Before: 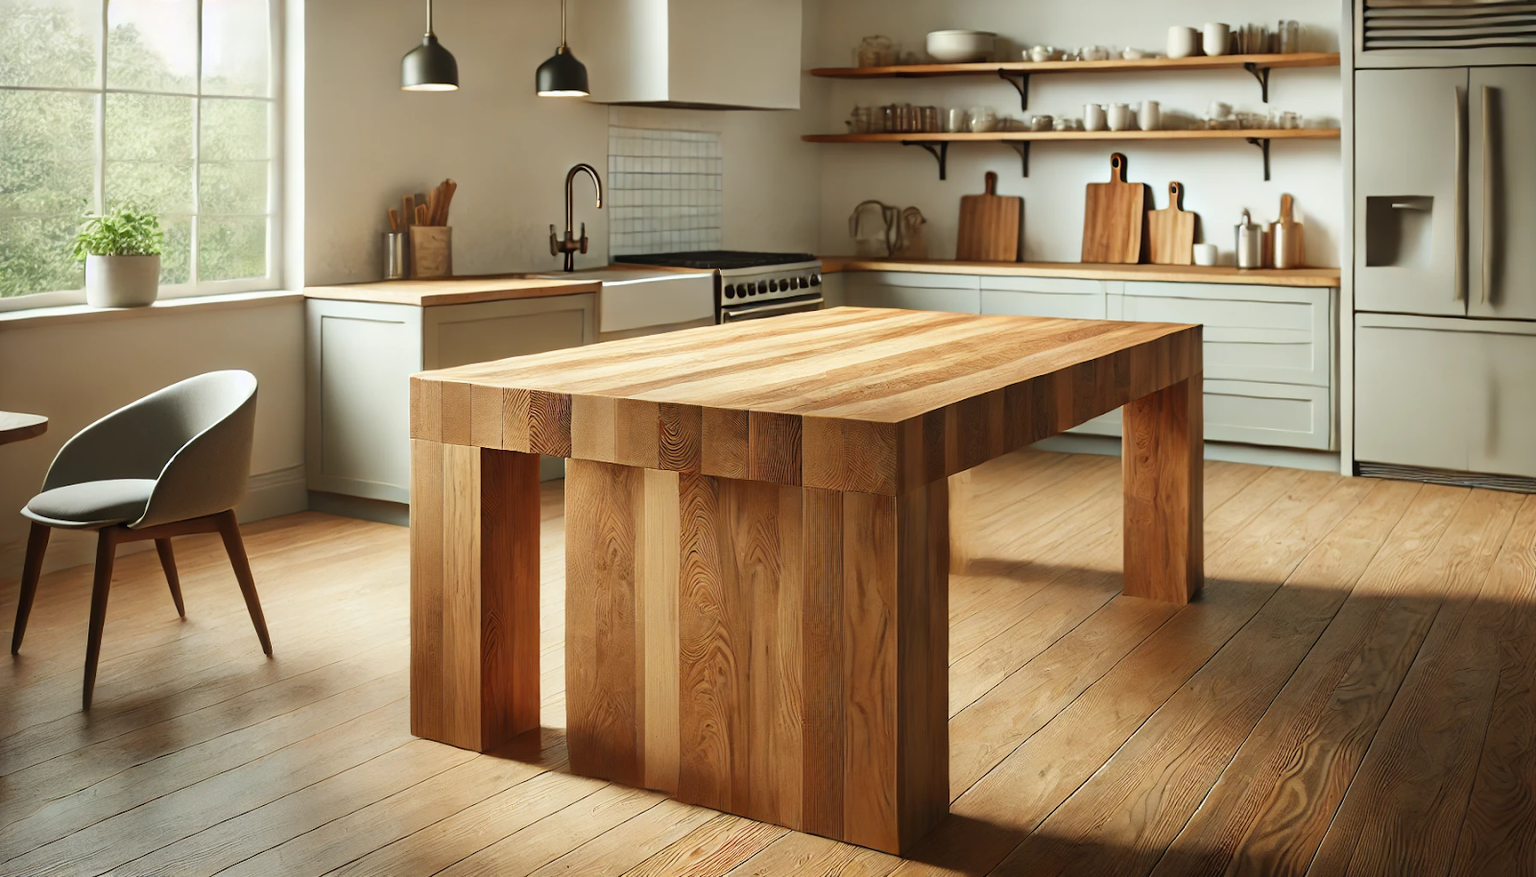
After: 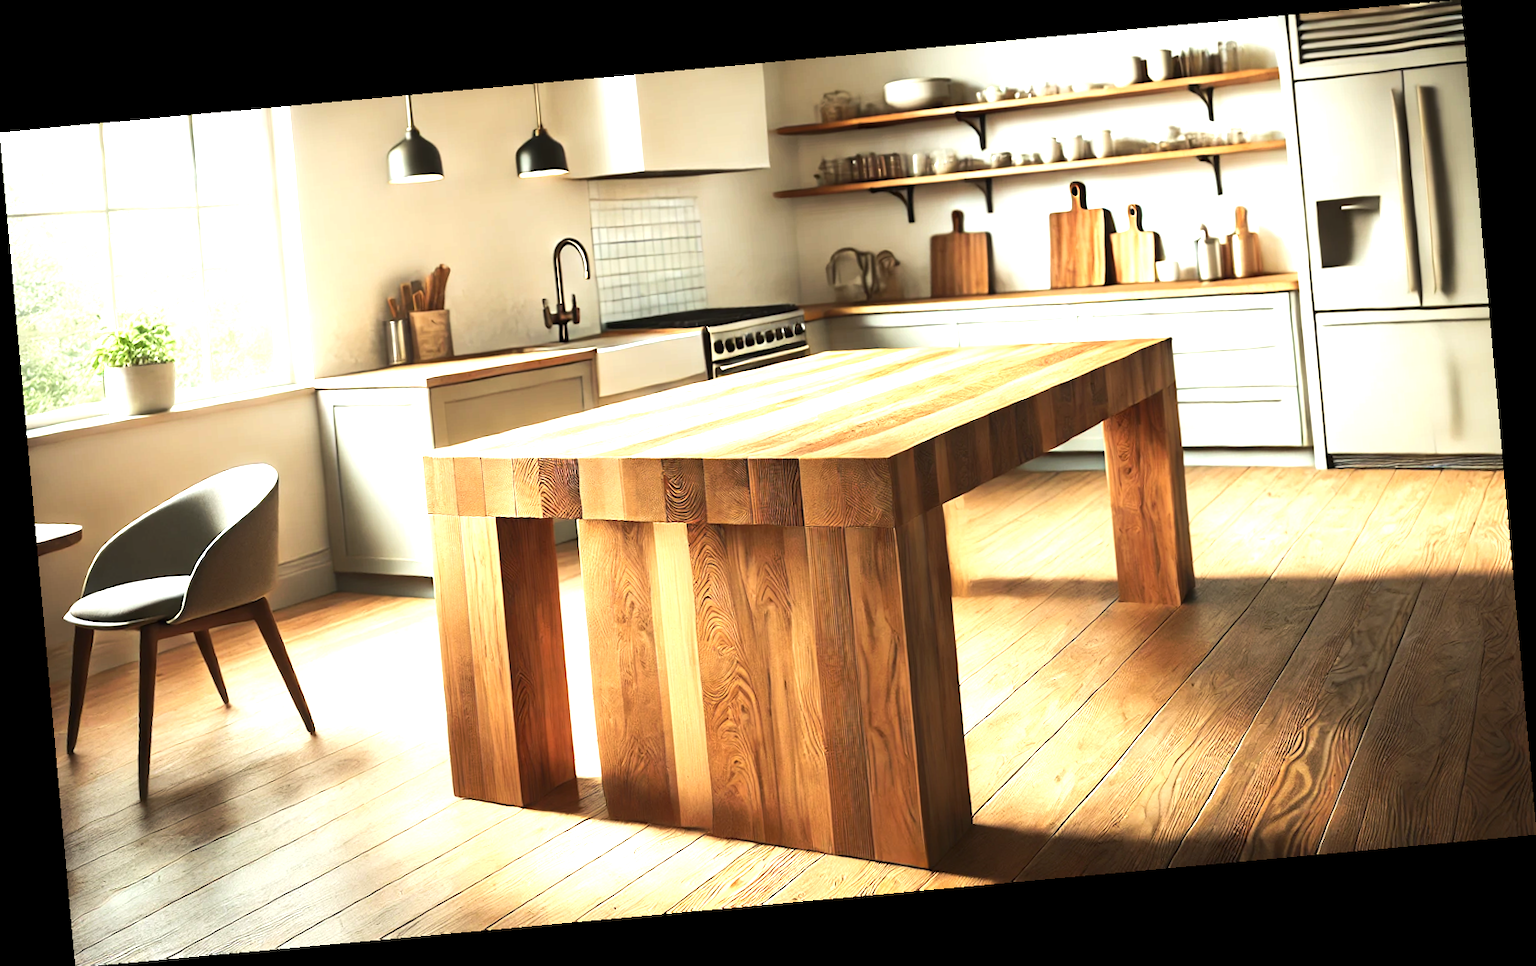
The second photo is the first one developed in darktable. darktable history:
rotate and perspective: rotation -5.2°, automatic cropping off
exposure: exposure 0.722 EV, compensate highlight preservation false
tone equalizer: -8 EV -0.75 EV, -7 EV -0.7 EV, -6 EV -0.6 EV, -5 EV -0.4 EV, -3 EV 0.4 EV, -2 EV 0.6 EV, -1 EV 0.7 EV, +0 EV 0.75 EV, edges refinement/feathering 500, mask exposure compensation -1.57 EV, preserve details no
tone curve: curves: ch0 [(0, 0) (0.003, 0.003) (0.011, 0.015) (0.025, 0.031) (0.044, 0.056) (0.069, 0.083) (0.1, 0.113) (0.136, 0.145) (0.177, 0.184) (0.224, 0.225) (0.277, 0.275) (0.335, 0.327) (0.399, 0.385) (0.468, 0.447) (0.543, 0.528) (0.623, 0.611) (0.709, 0.703) (0.801, 0.802) (0.898, 0.902) (1, 1)], preserve colors none
